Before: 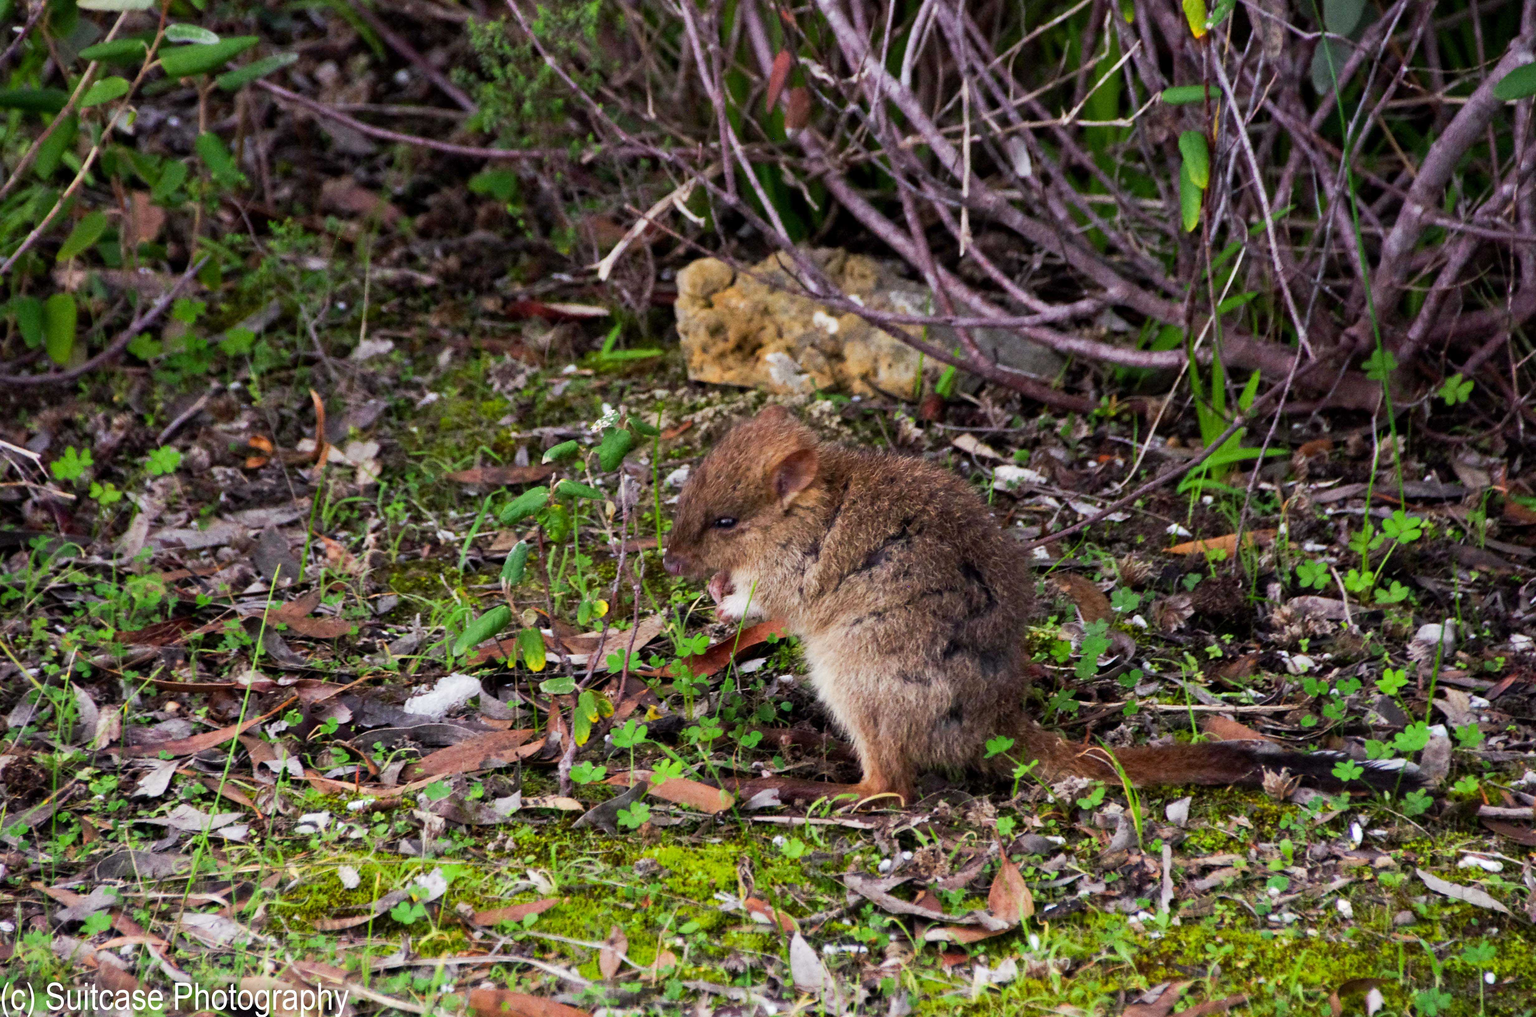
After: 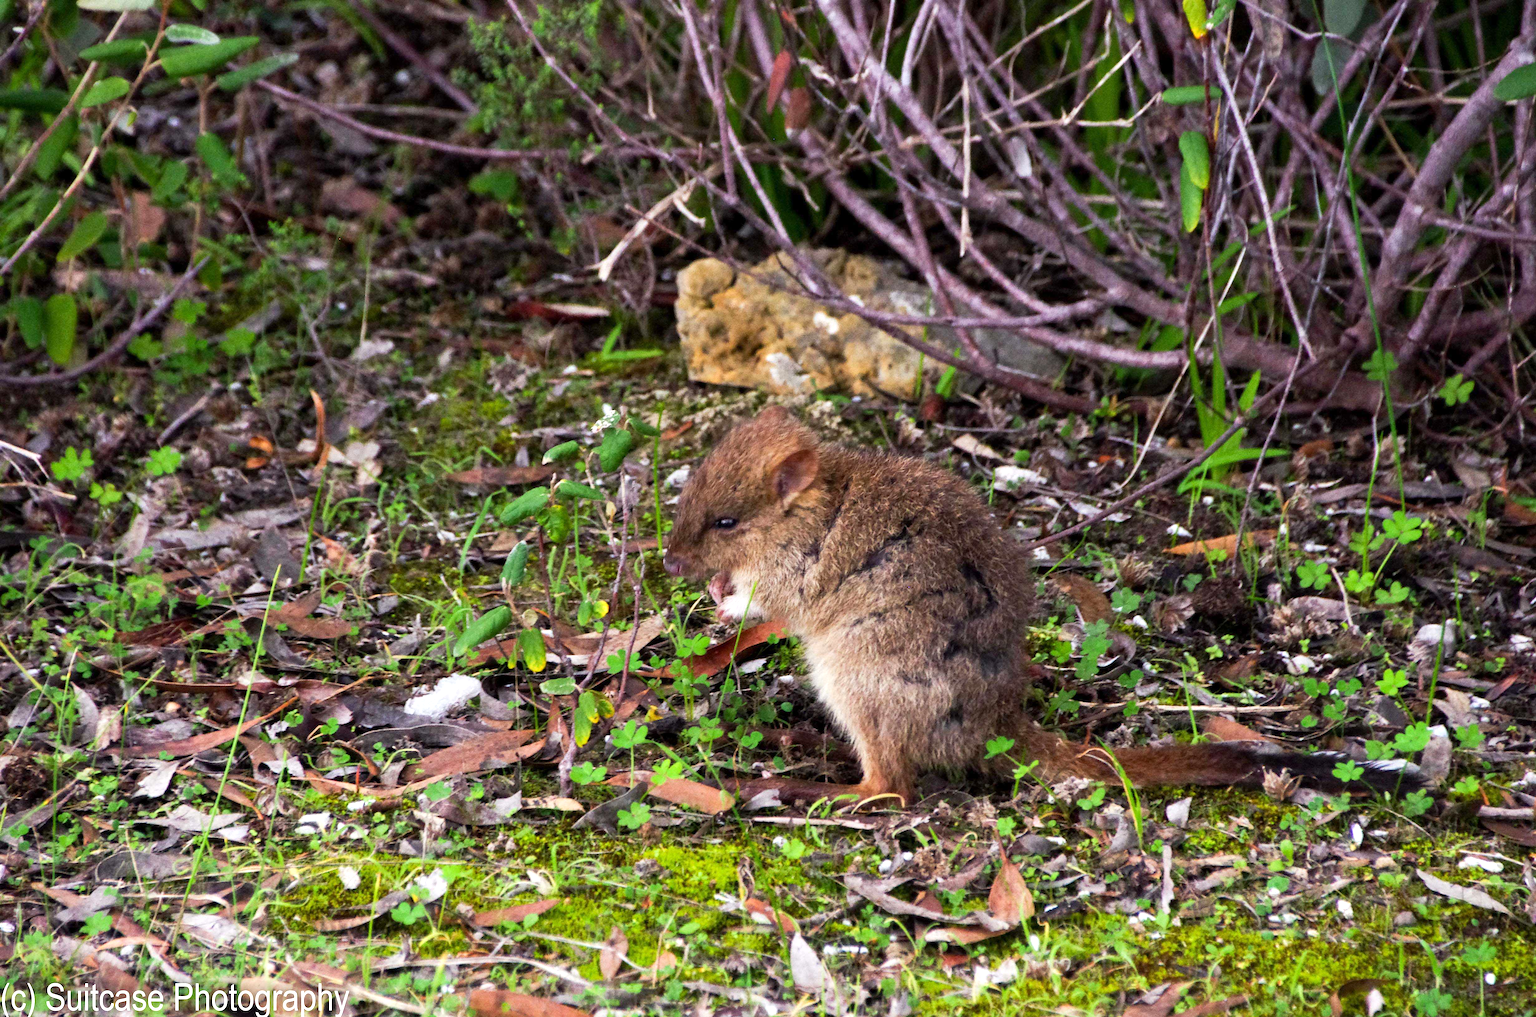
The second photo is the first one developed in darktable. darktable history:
exposure: exposure 0.426 EV, compensate highlight preservation false
